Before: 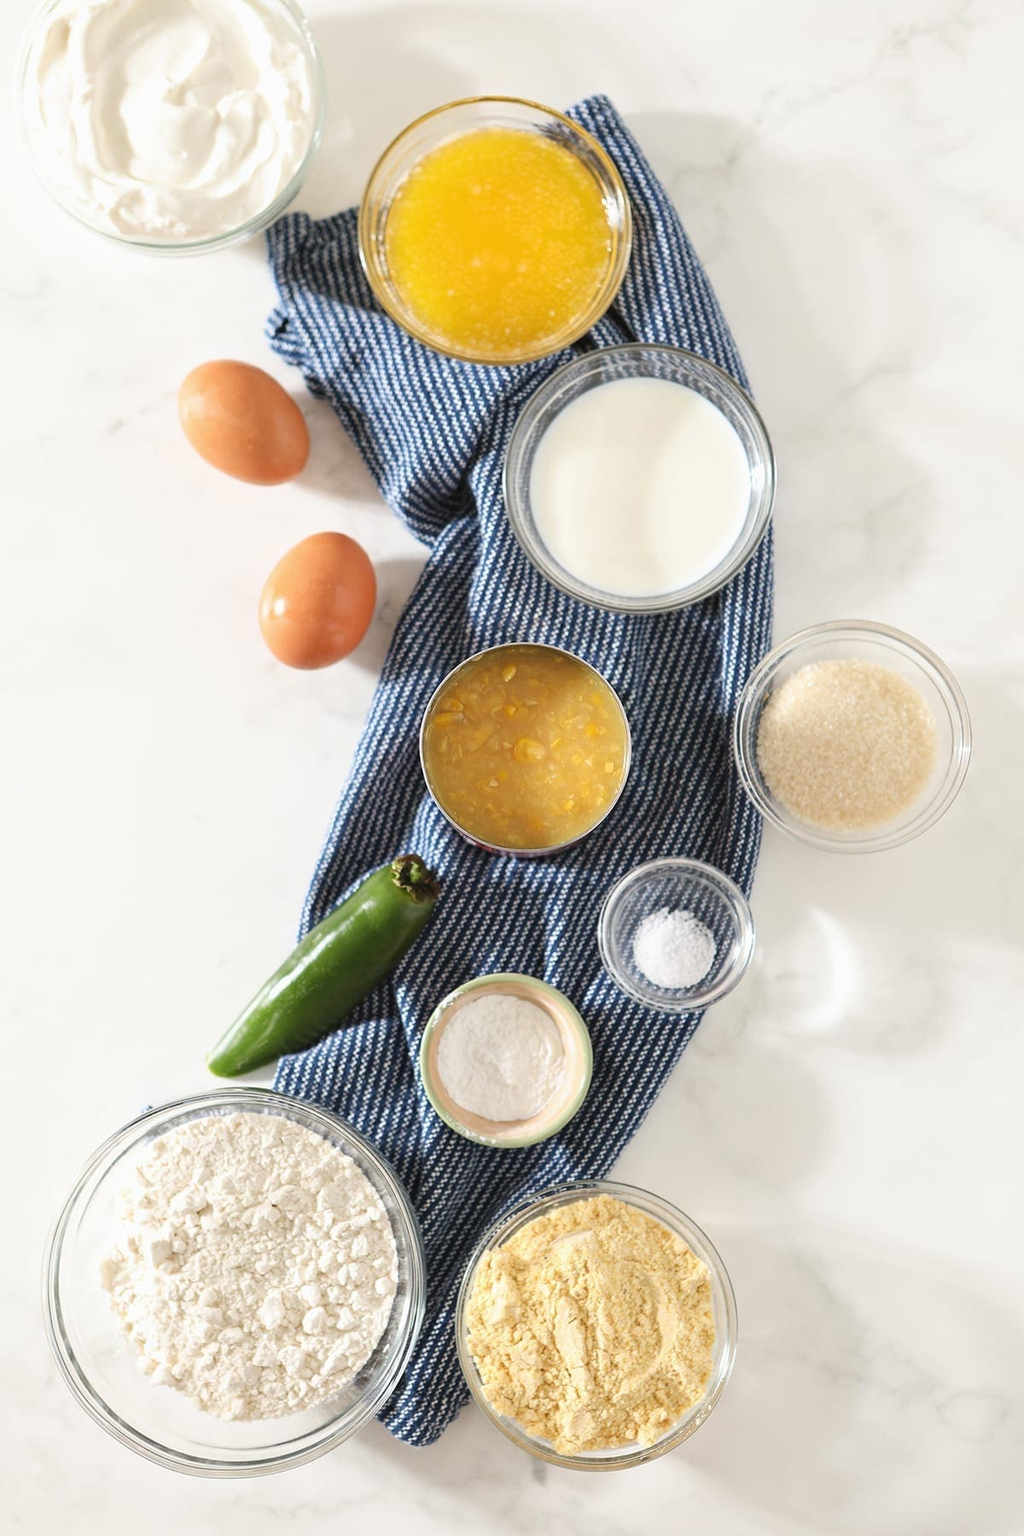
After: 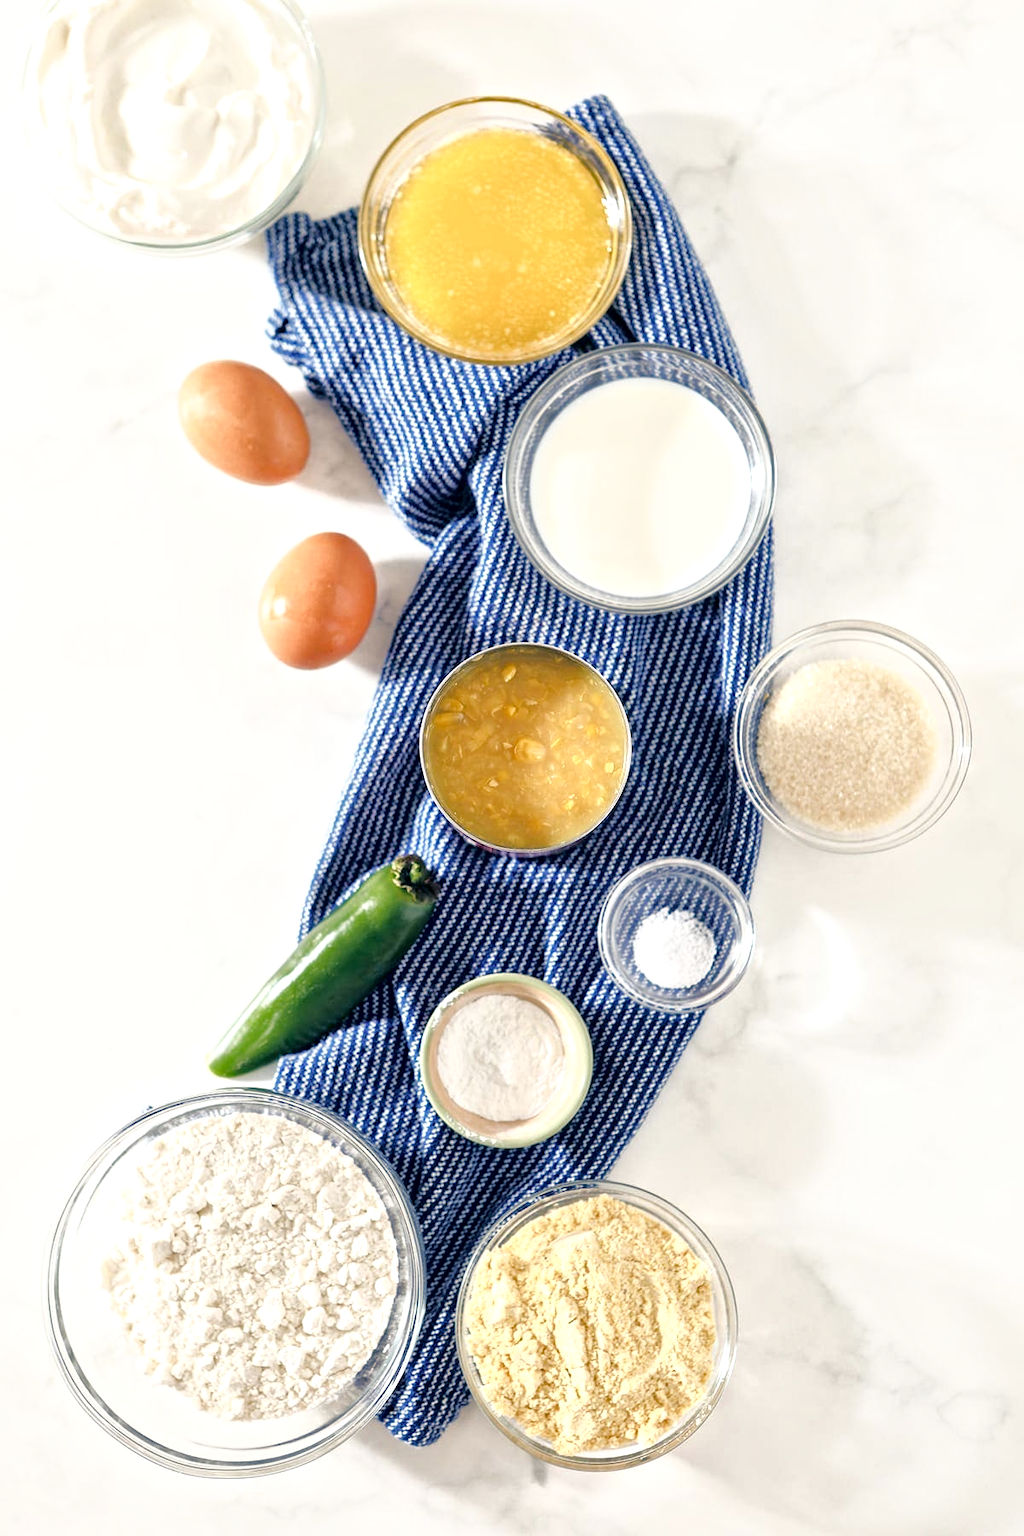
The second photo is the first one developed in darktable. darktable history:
color balance rgb: shadows lift › luminance -41.125%, shadows lift › chroma 14.404%, shadows lift › hue 261.23°, perceptual saturation grading › global saturation -0.075%, perceptual saturation grading › highlights -17.89%, perceptual saturation grading › mid-tones 32.421%, perceptual saturation grading › shadows 50.354%, contrast 5.524%
local contrast: mode bilateral grid, contrast 20, coarseness 20, detail 150%, midtone range 0.2
tone curve: curves: ch0 [(0, 0) (0.003, 0.007) (0.011, 0.011) (0.025, 0.021) (0.044, 0.04) (0.069, 0.07) (0.1, 0.129) (0.136, 0.187) (0.177, 0.254) (0.224, 0.325) (0.277, 0.398) (0.335, 0.461) (0.399, 0.513) (0.468, 0.571) (0.543, 0.624) (0.623, 0.69) (0.709, 0.777) (0.801, 0.86) (0.898, 0.953) (1, 1)], color space Lab, independent channels, preserve colors none
